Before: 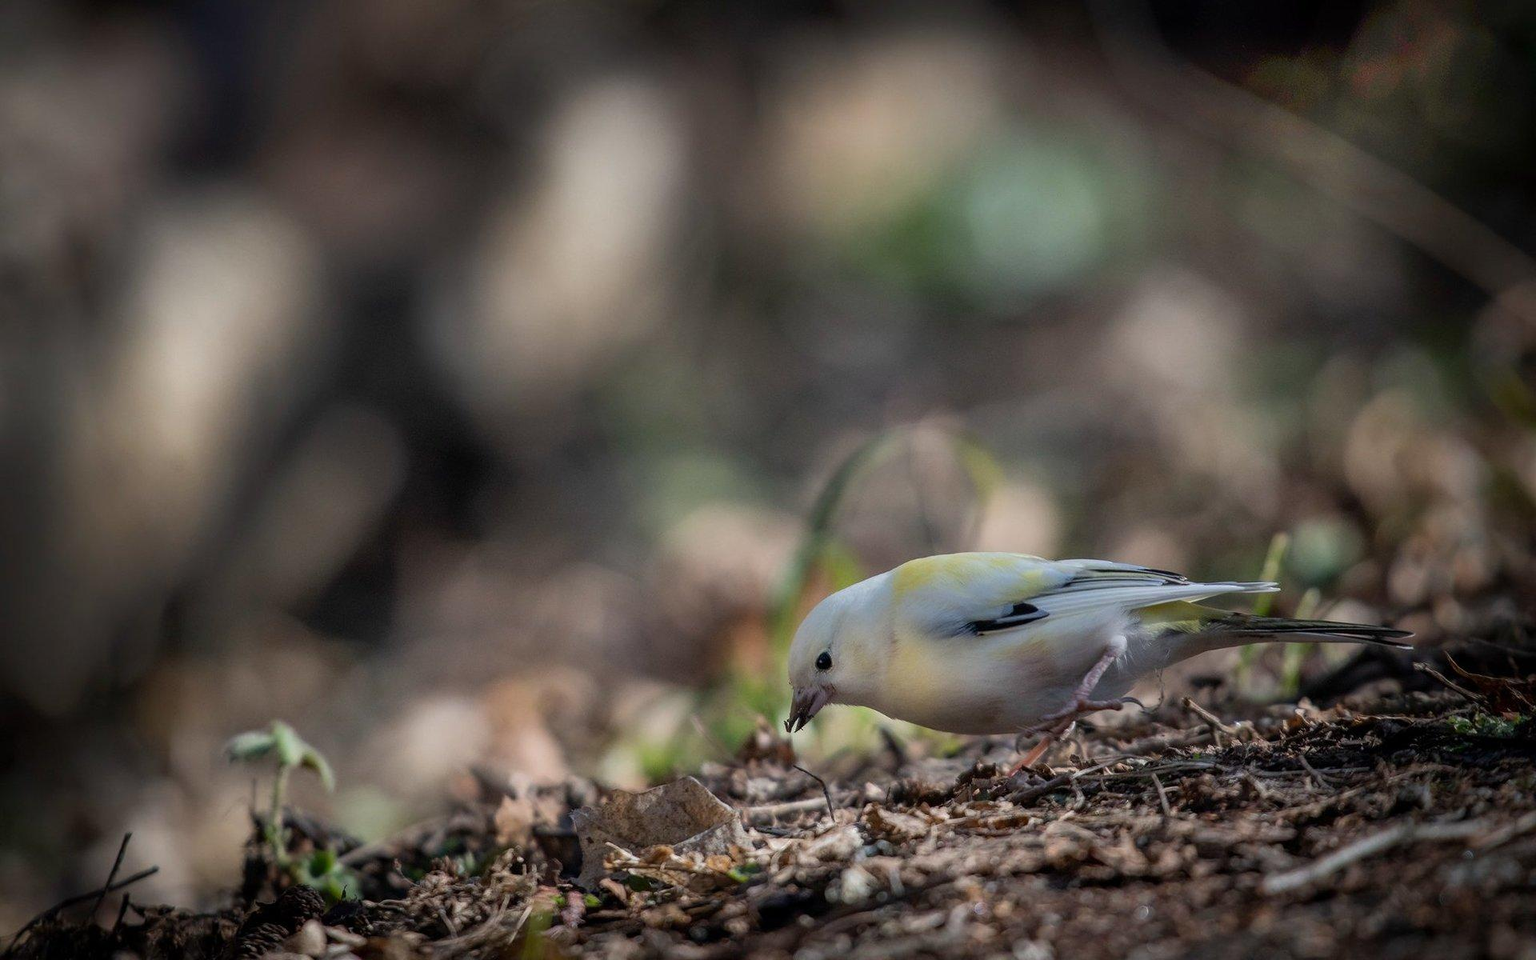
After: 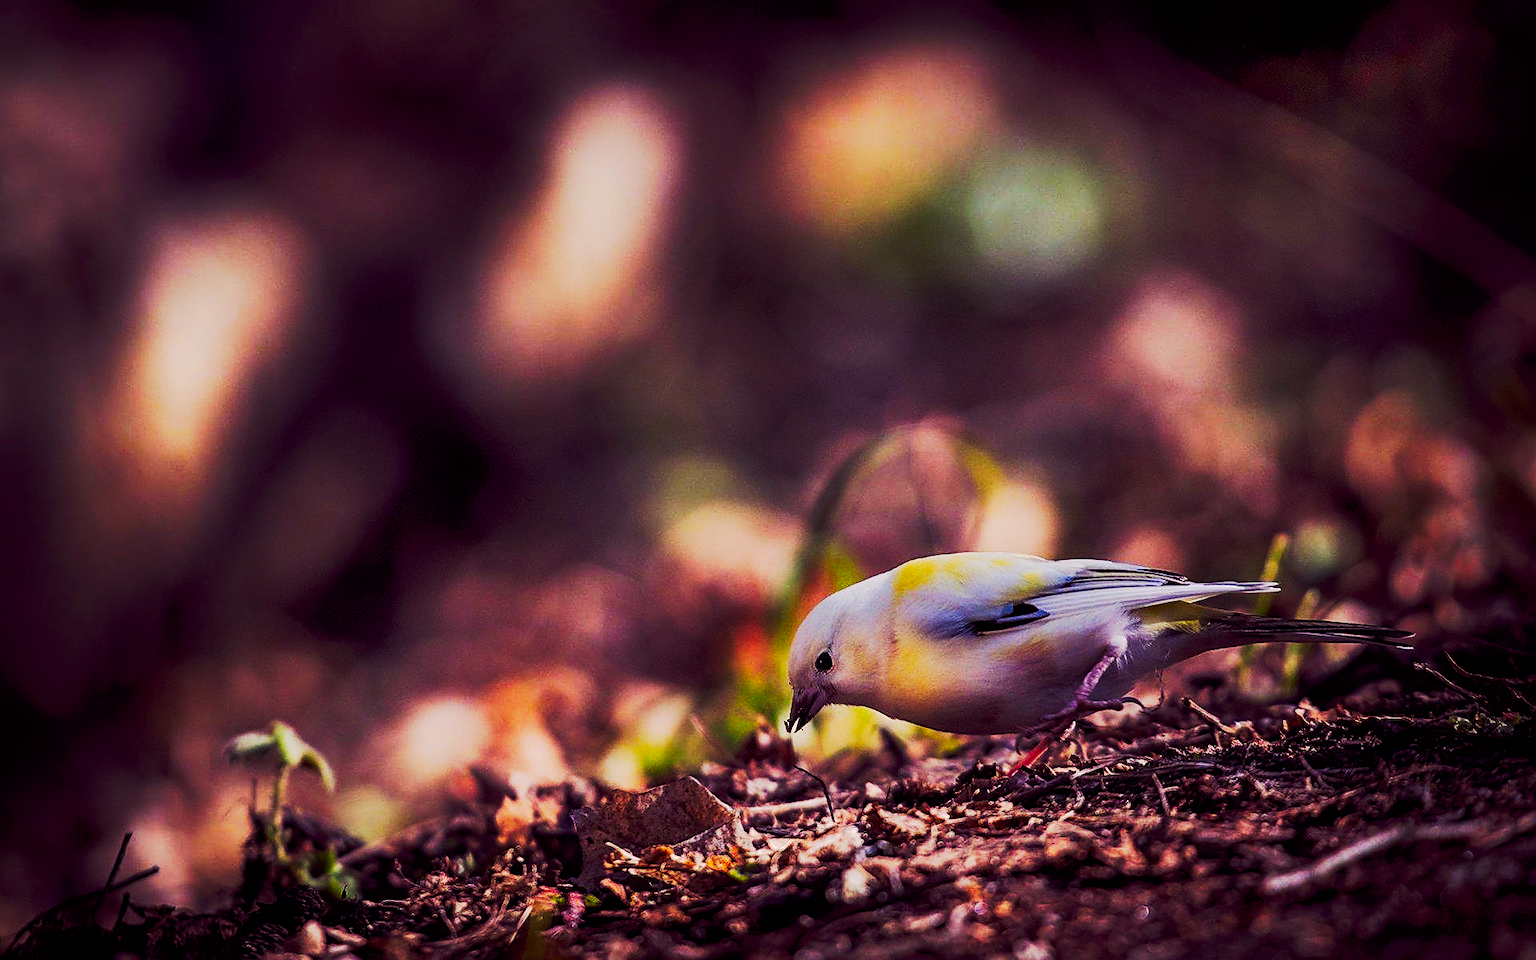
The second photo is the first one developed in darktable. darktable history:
sharpen: amount 0.575
tone curve: curves: ch0 [(0, 0) (0.003, 0.002) (0.011, 0.004) (0.025, 0.005) (0.044, 0.009) (0.069, 0.013) (0.1, 0.017) (0.136, 0.036) (0.177, 0.066) (0.224, 0.102) (0.277, 0.143) (0.335, 0.197) (0.399, 0.268) (0.468, 0.389) (0.543, 0.549) (0.623, 0.714) (0.709, 0.801) (0.801, 0.854) (0.898, 0.9) (1, 1)], preserve colors none
color balance rgb: shadows lift › chroma 6.43%, shadows lift › hue 305.74°, highlights gain › chroma 2.43%, highlights gain › hue 35.74°, global offset › chroma 0.28%, global offset › hue 320.29°, linear chroma grading › global chroma 5.5%, perceptual saturation grading › global saturation 30%, contrast 5.15%
